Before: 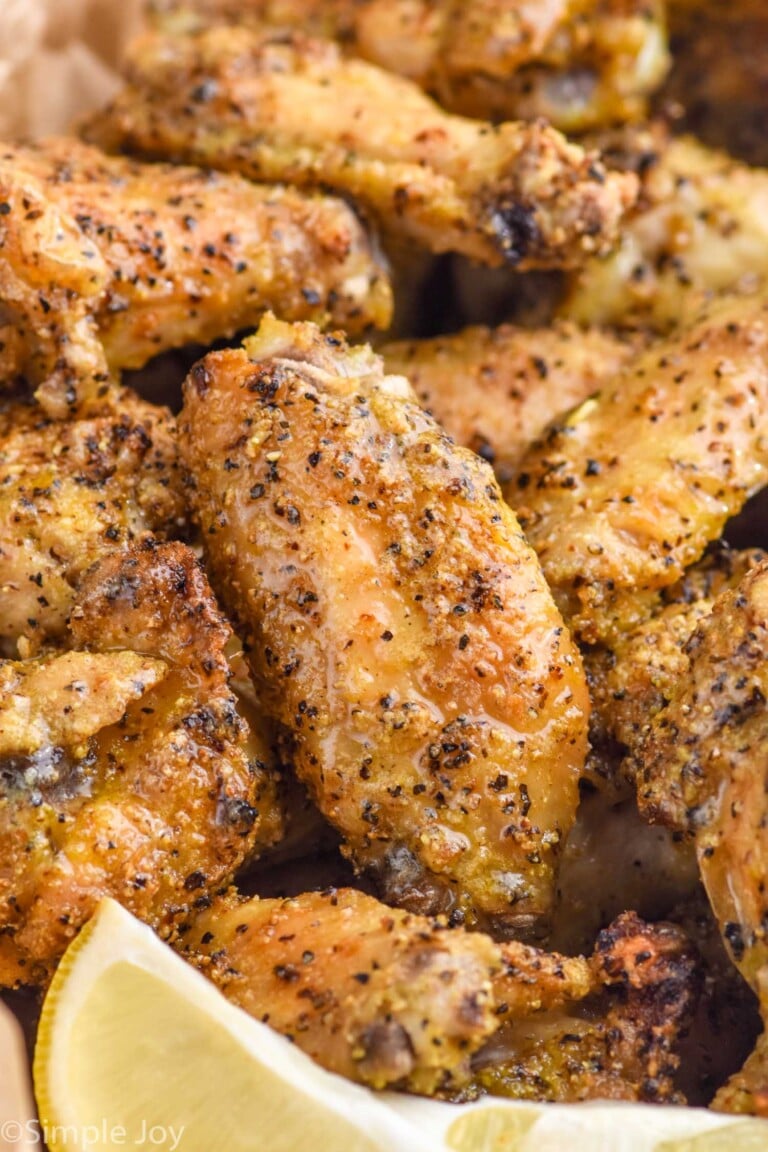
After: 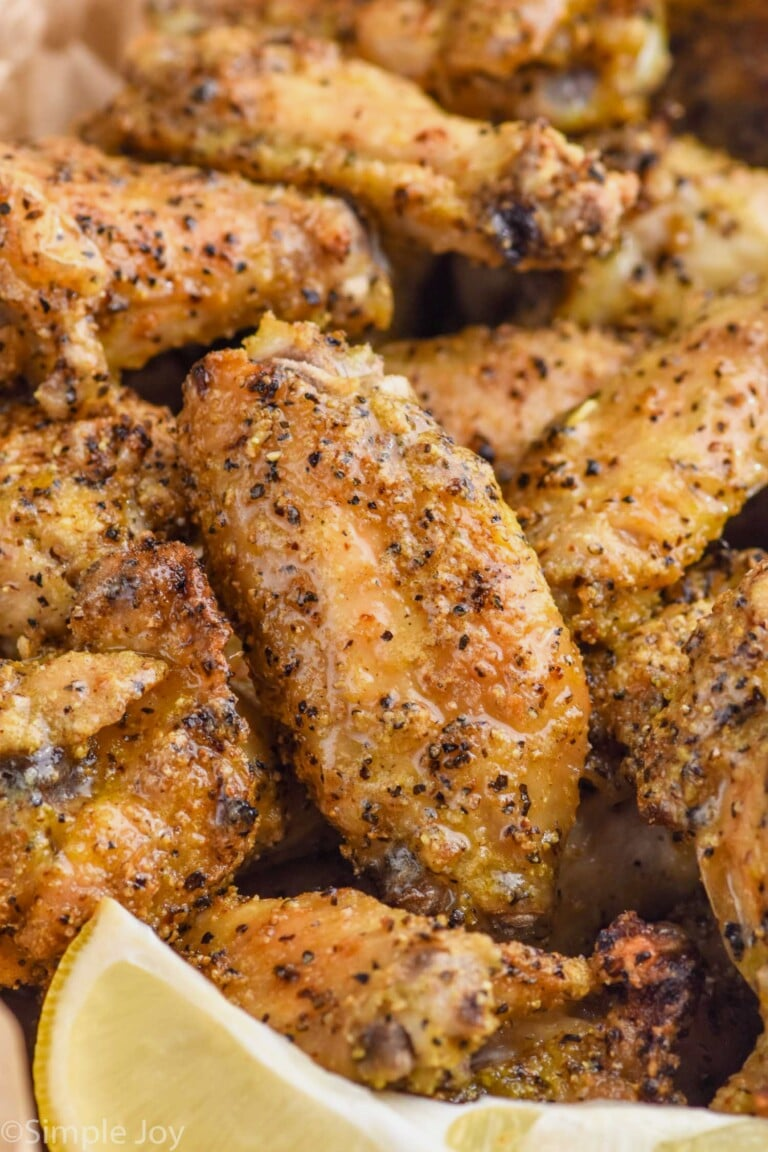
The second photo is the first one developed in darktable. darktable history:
exposure: exposure -0.17 EV, compensate highlight preservation false
